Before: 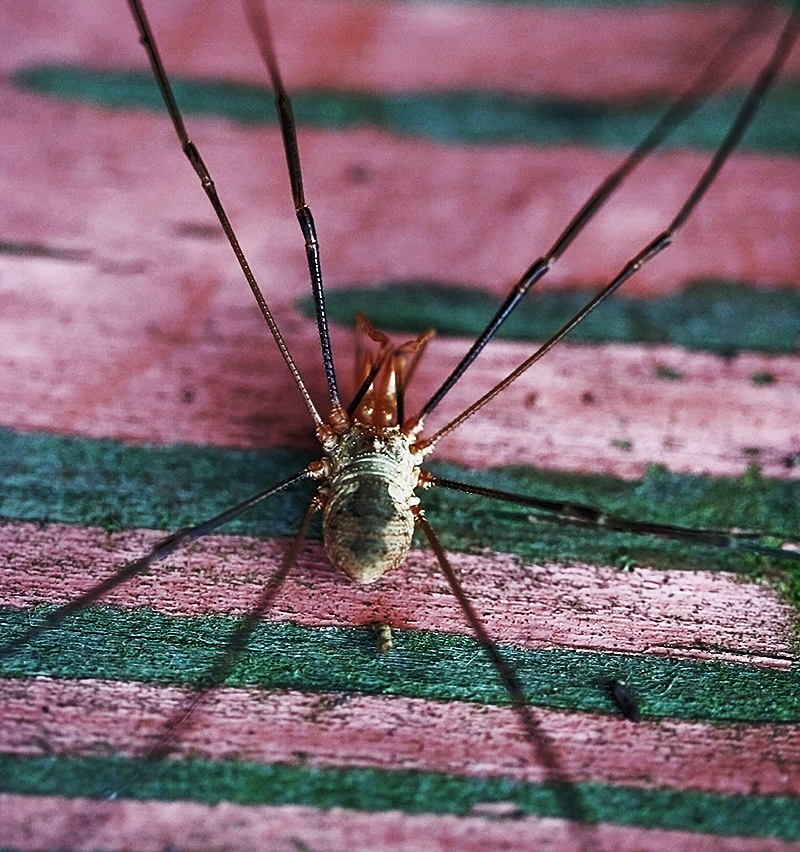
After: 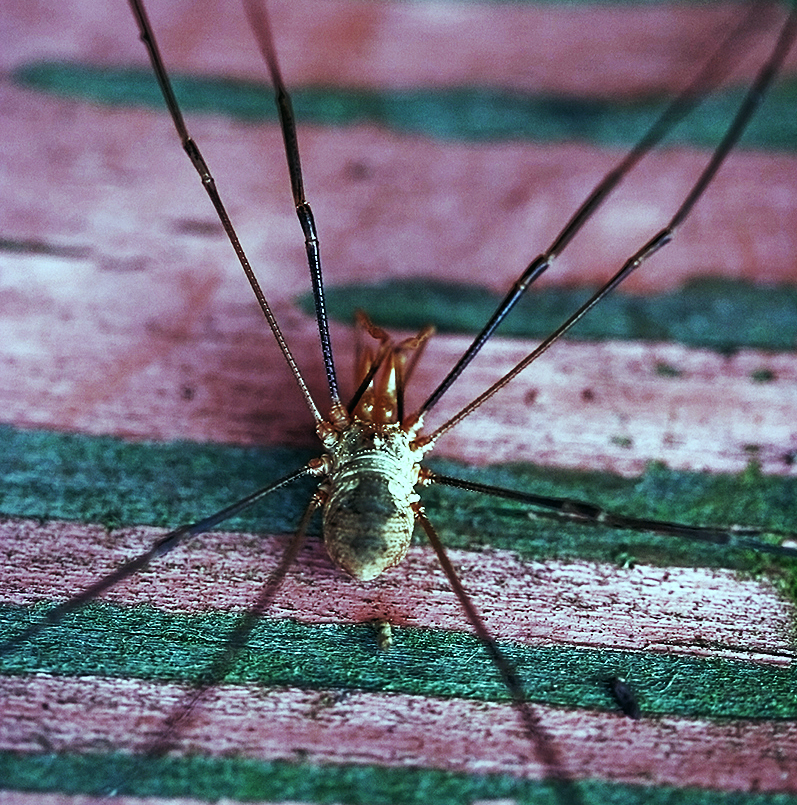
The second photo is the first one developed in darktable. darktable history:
crop: top 0.448%, right 0.264%, bottom 5.045%
color balance: mode lift, gamma, gain (sRGB), lift [0.997, 0.979, 1.021, 1.011], gamma [1, 1.084, 0.916, 0.998], gain [1, 0.87, 1.13, 1.101], contrast 4.55%, contrast fulcrum 38.24%, output saturation 104.09%
